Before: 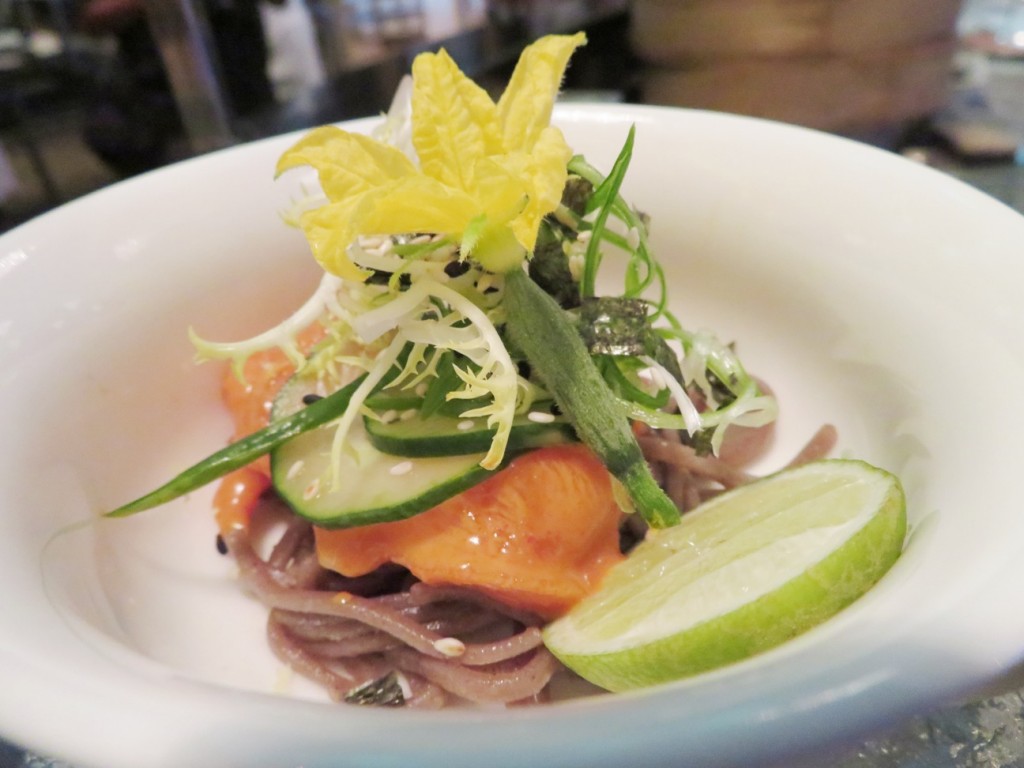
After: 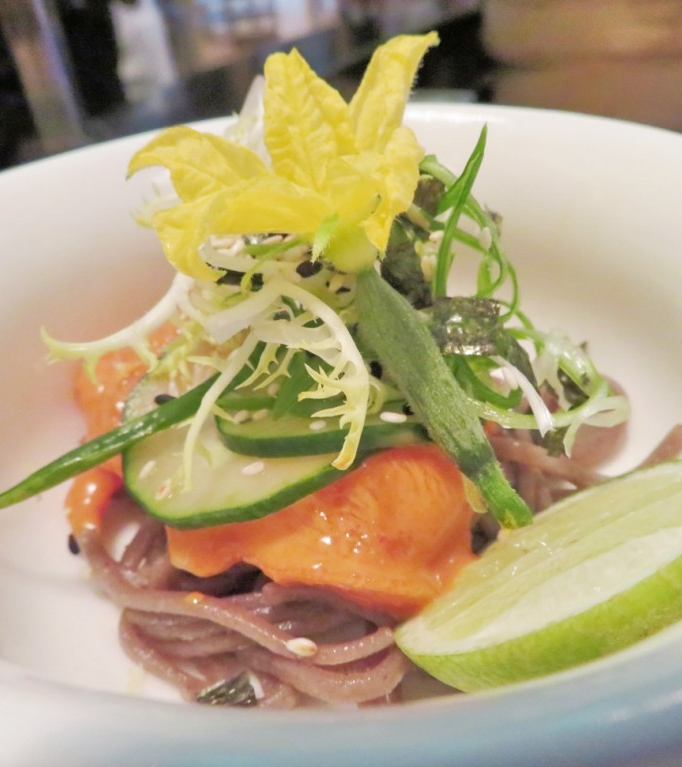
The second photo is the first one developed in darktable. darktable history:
tone equalizer: -7 EV 0.165 EV, -6 EV 0.566 EV, -5 EV 1.12 EV, -4 EV 1.35 EV, -3 EV 1.15 EV, -2 EV 0.6 EV, -1 EV 0.151 EV
crop and rotate: left 14.493%, right 18.859%
exposure: exposure -0.011 EV, compensate exposure bias true, compensate highlight preservation false
